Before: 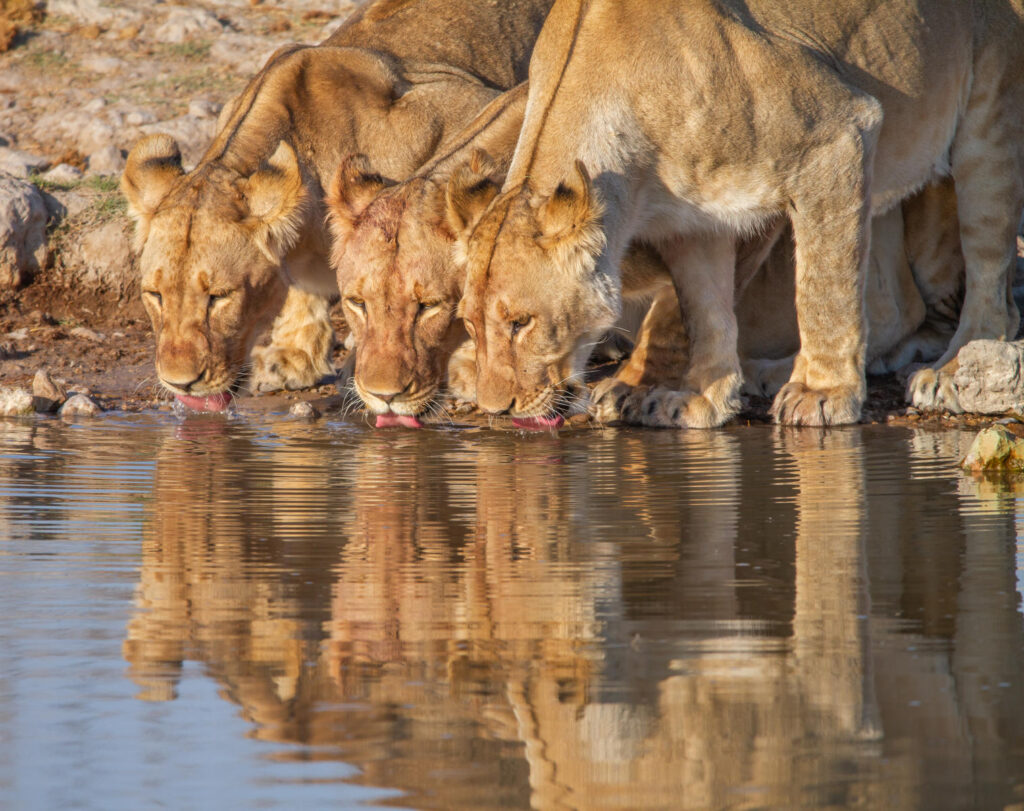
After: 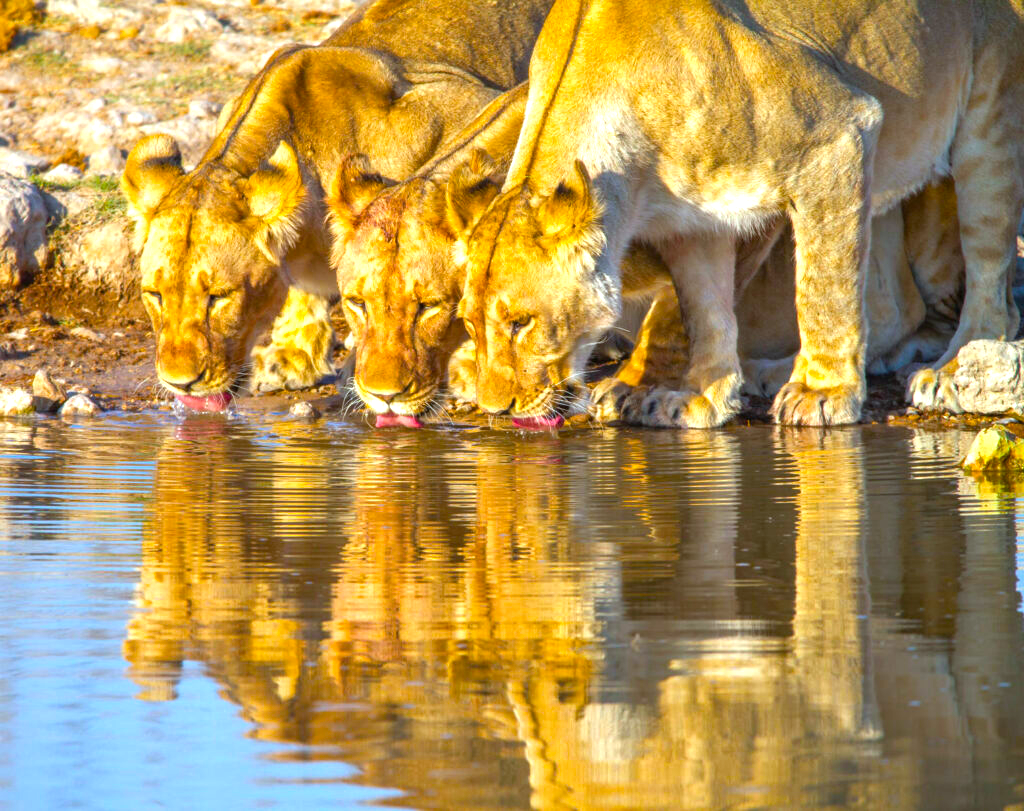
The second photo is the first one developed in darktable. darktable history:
color balance rgb: linear chroma grading › global chroma 10%, perceptual saturation grading › global saturation 40%, perceptual brilliance grading › global brilliance 30%, global vibrance 20%
white balance: red 0.925, blue 1.046
